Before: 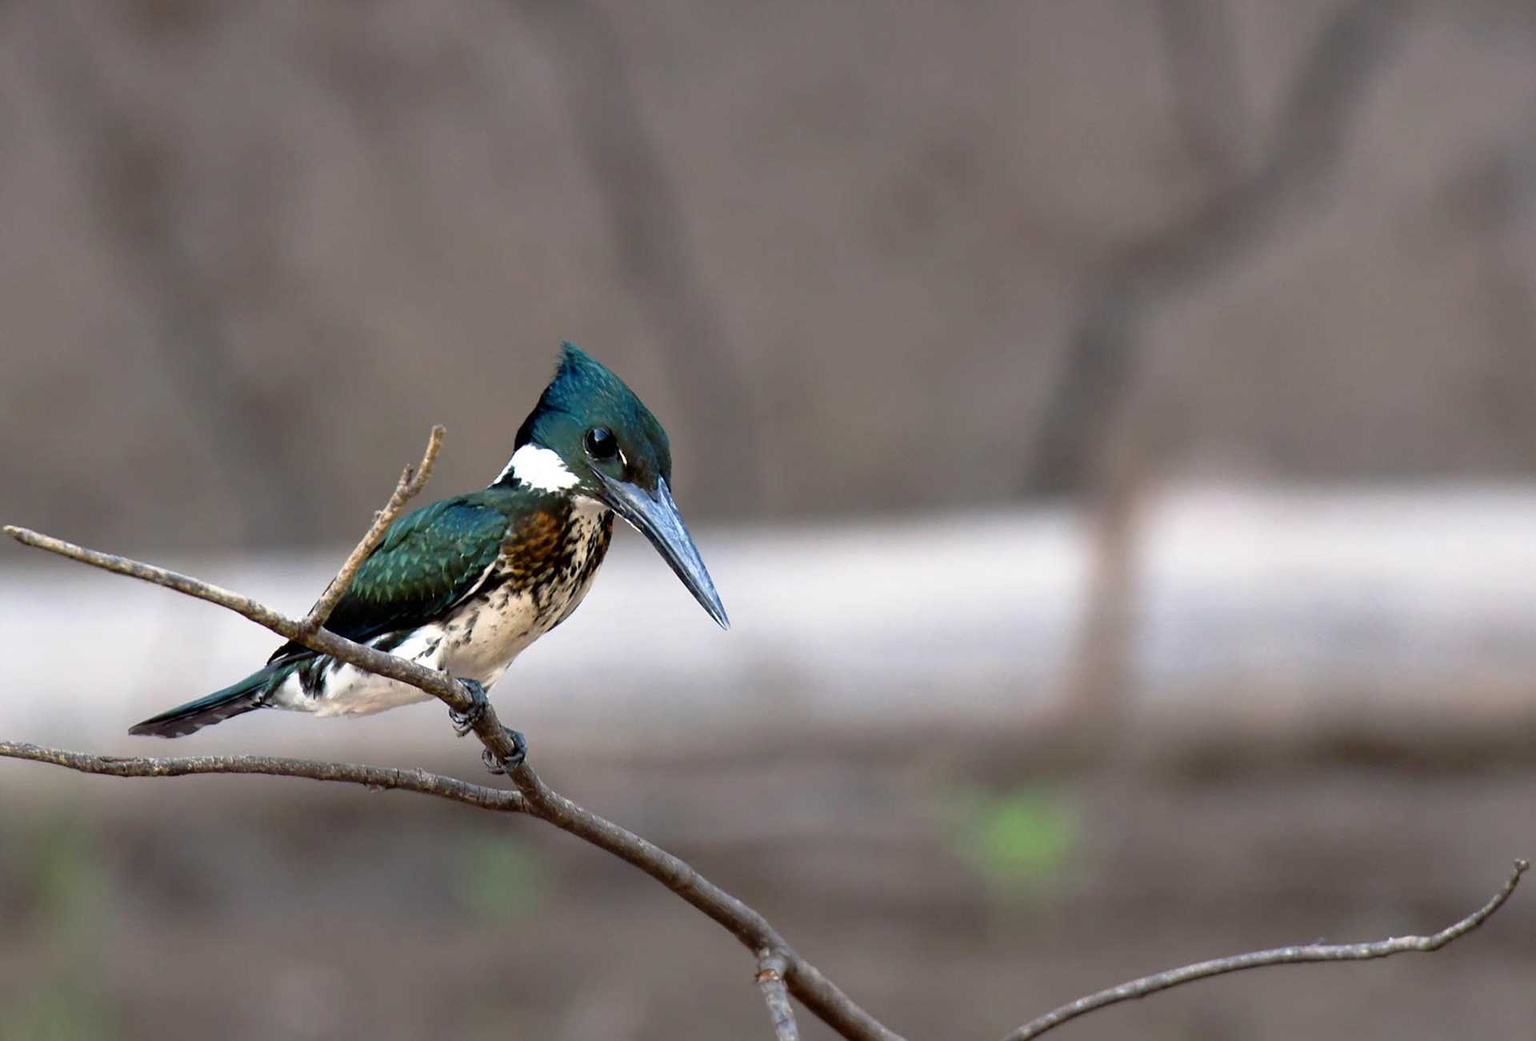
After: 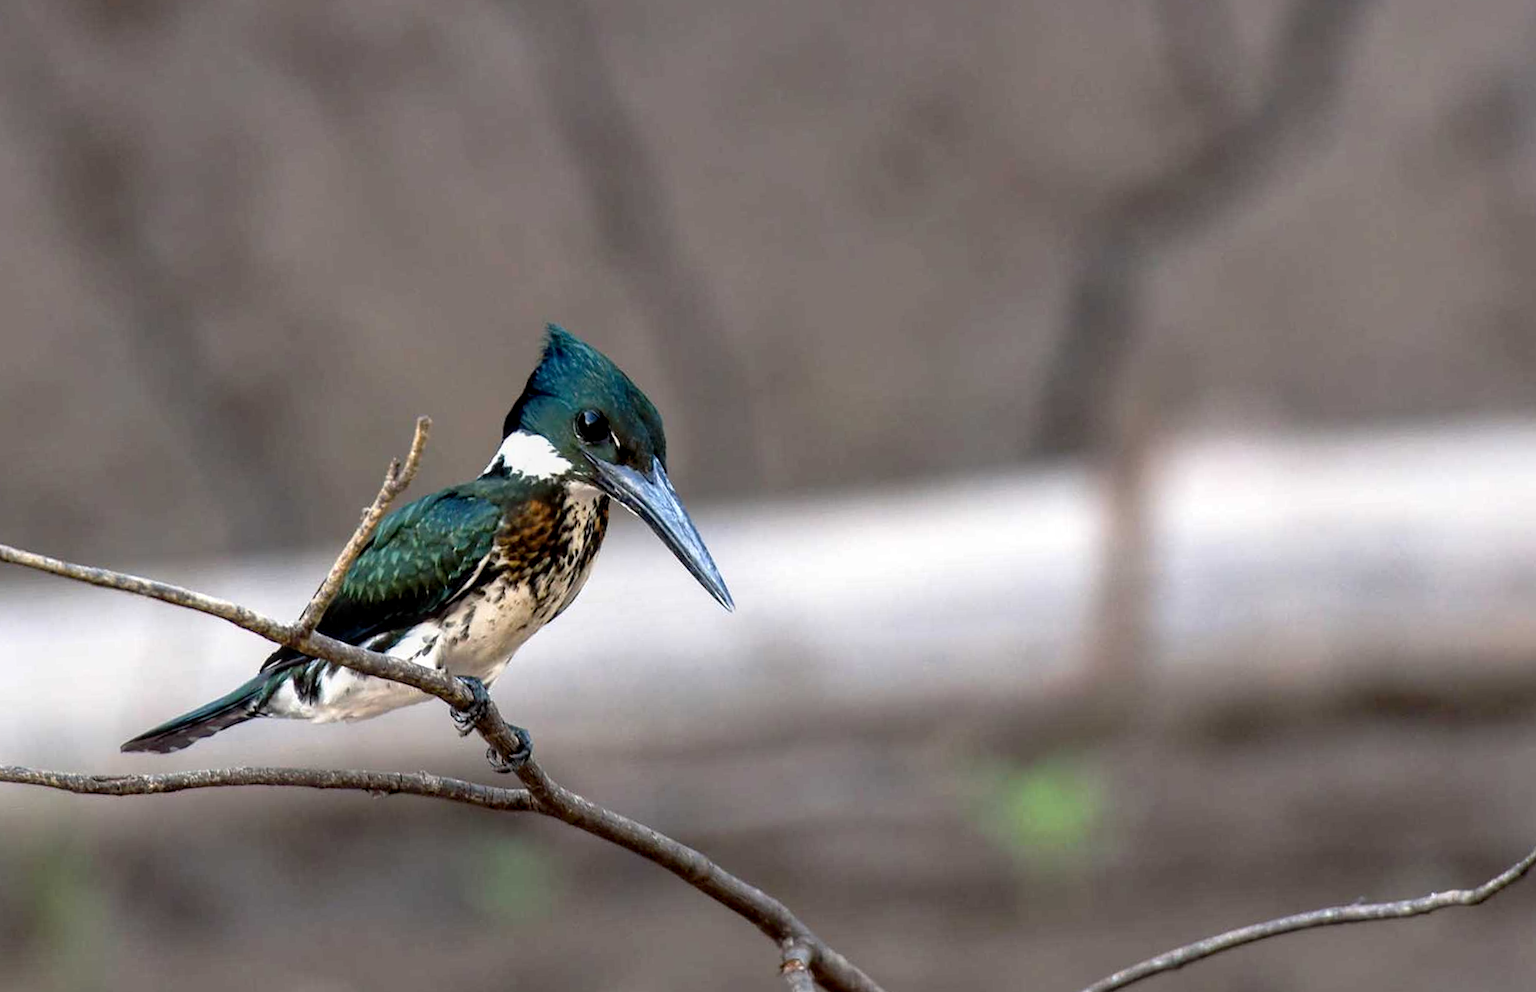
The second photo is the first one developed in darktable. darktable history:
exposure: black level correction 0.001, compensate highlight preservation false
rotate and perspective: rotation -3°, crop left 0.031, crop right 0.968, crop top 0.07, crop bottom 0.93
local contrast: detail 130%
